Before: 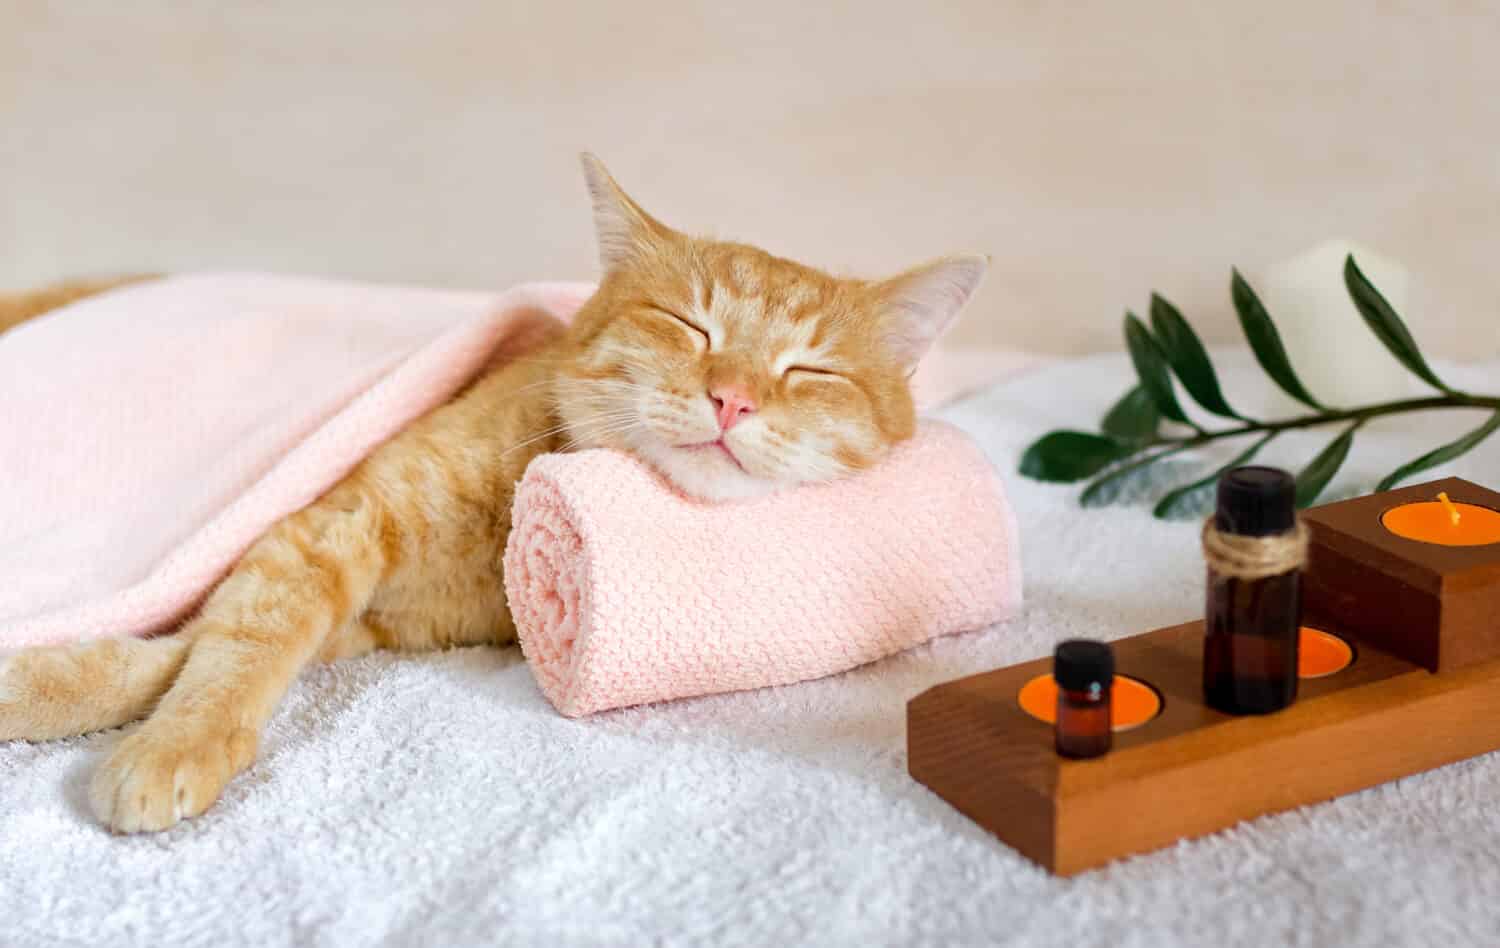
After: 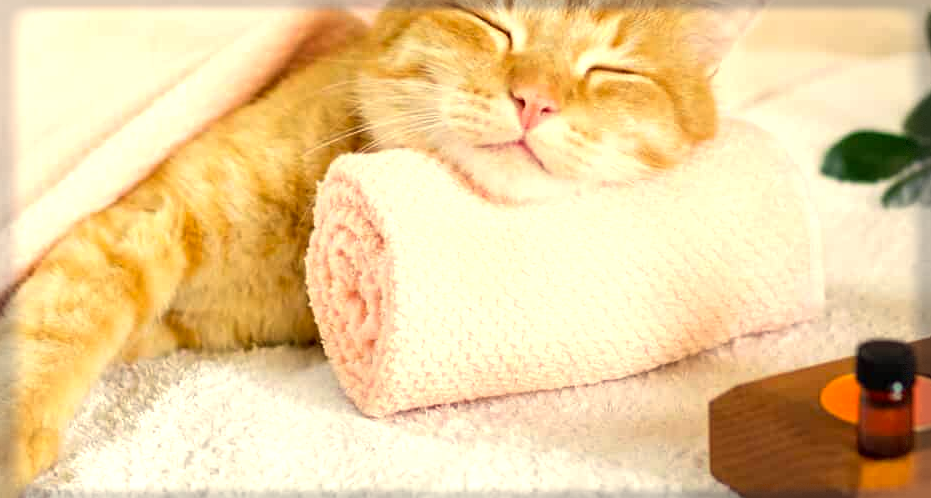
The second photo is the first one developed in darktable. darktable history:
exposure: black level correction 0.001, exposure 0.498 EV, compensate highlight preservation false
crop: left 13.254%, top 31.72%, right 24.654%, bottom 15.681%
color correction: highlights a* 2.56, highlights b* 22.91
vignetting: fall-off start 93.96%, fall-off radius 5.13%, brightness -0.403, saturation -0.31, automatic ratio true, width/height ratio 1.331, shape 0.046, dithering 8-bit output, unbound false
